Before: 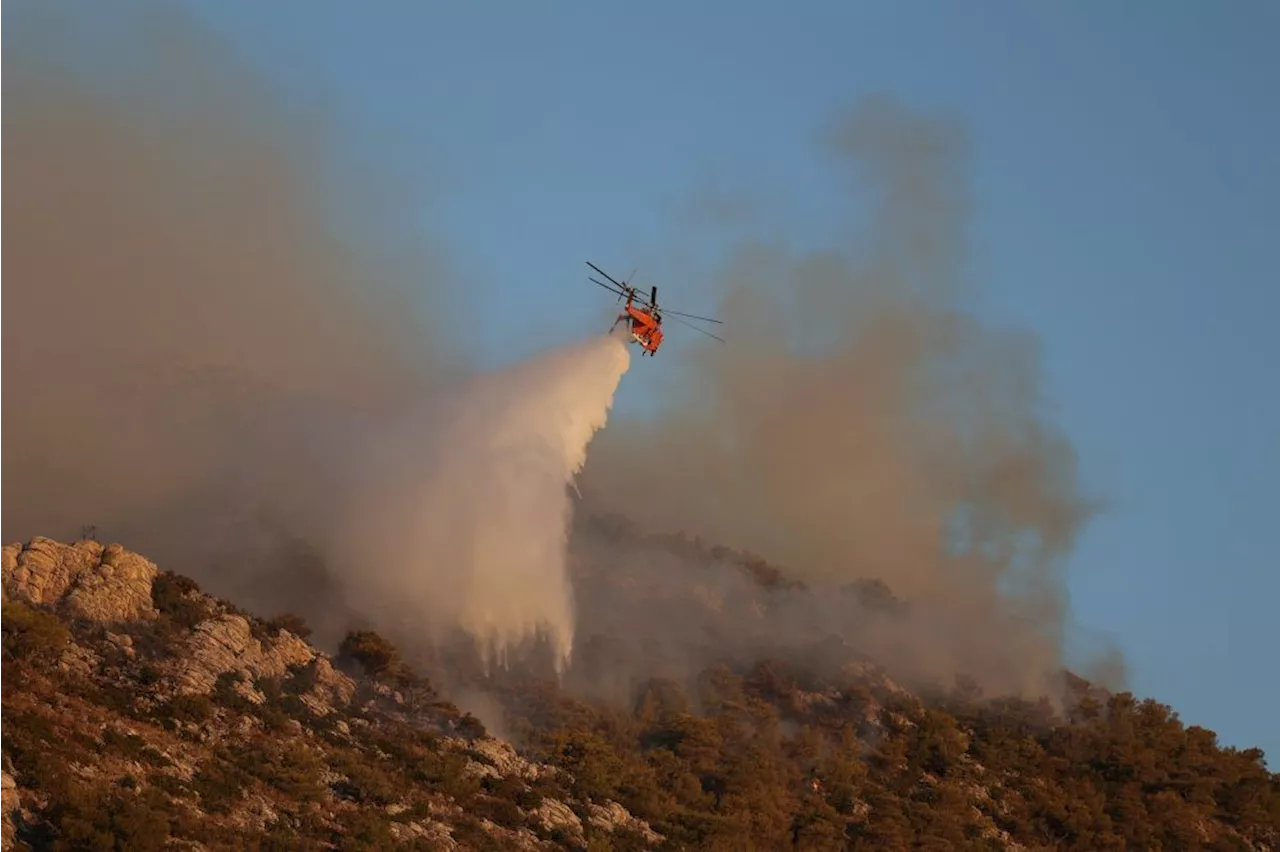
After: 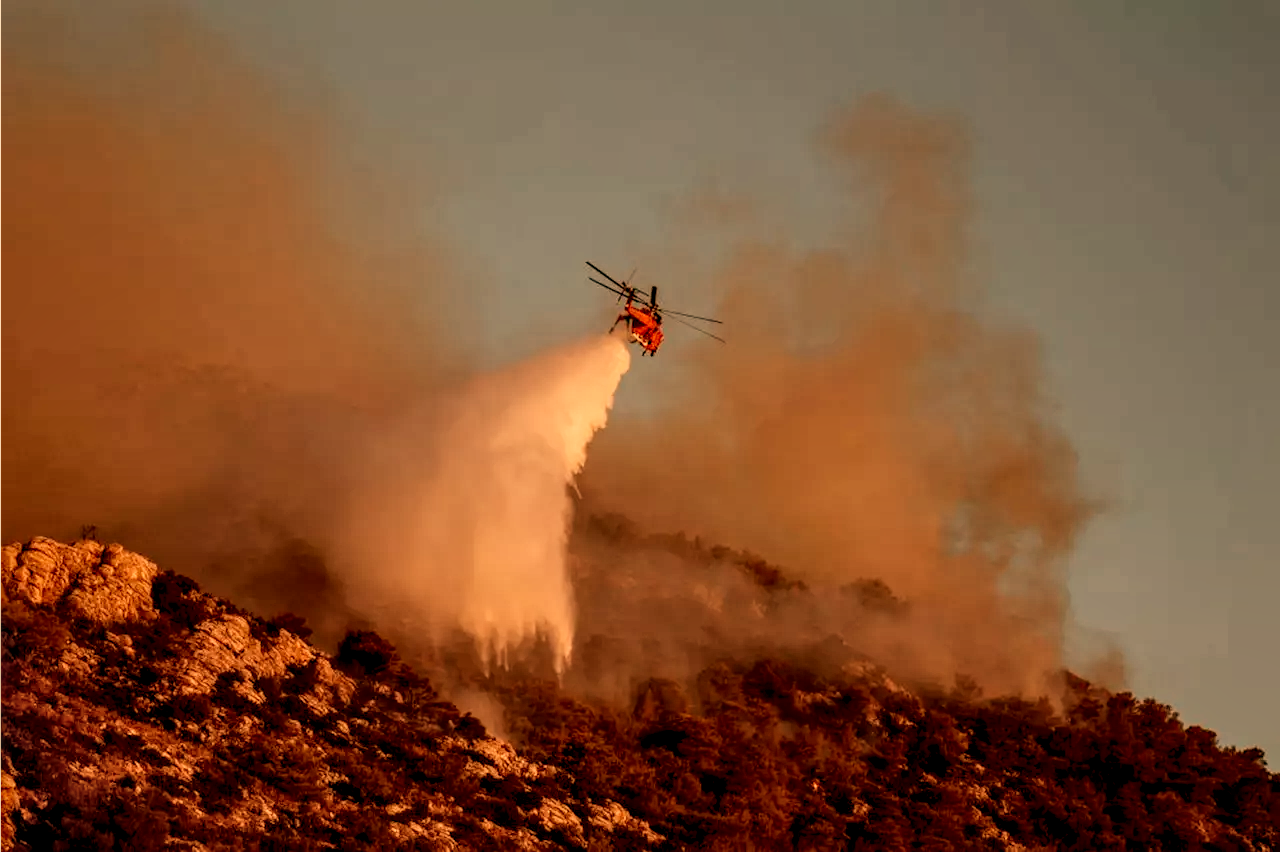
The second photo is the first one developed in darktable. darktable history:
filmic rgb: middle gray luminance 29%, black relative exposure -10.3 EV, white relative exposure 5.5 EV, threshold 6 EV, target black luminance 0%, hardness 3.95, latitude 2.04%, contrast 1.132, highlights saturation mix 5%, shadows ↔ highlights balance 15.11%, preserve chrominance no, color science v3 (2019), use custom middle-gray values true, iterations of high-quality reconstruction 0, enable highlight reconstruction true
local contrast: highlights 19%, detail 186%
white balance: red 1.467, blue 0.684
exposure: exposure 0.2 EV, compensate highlight preservation false
